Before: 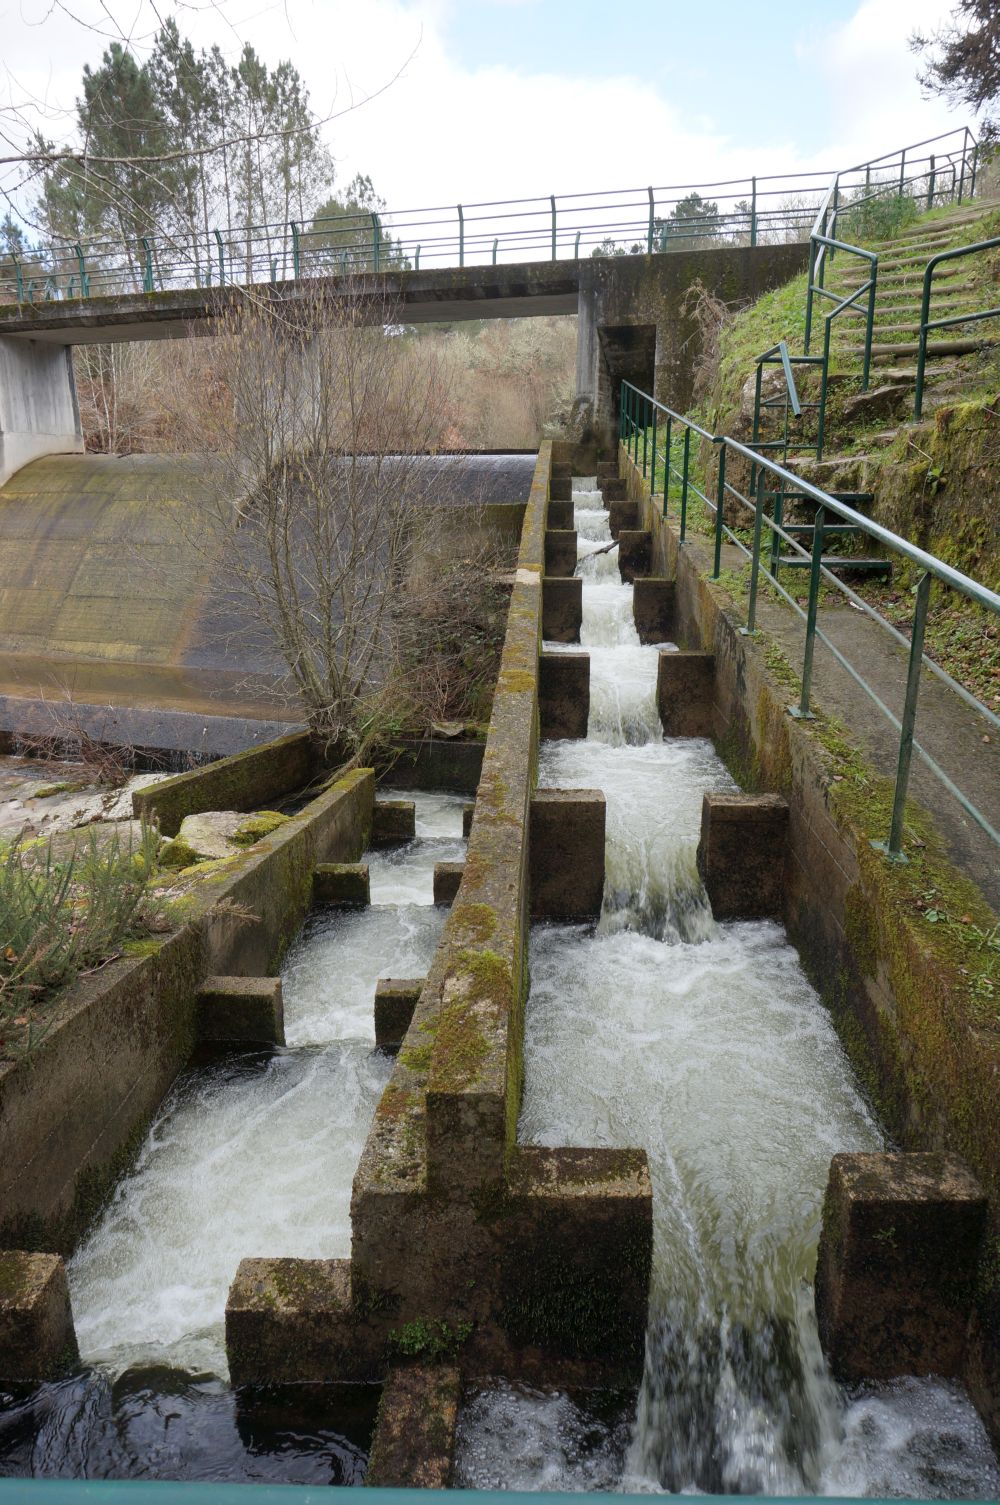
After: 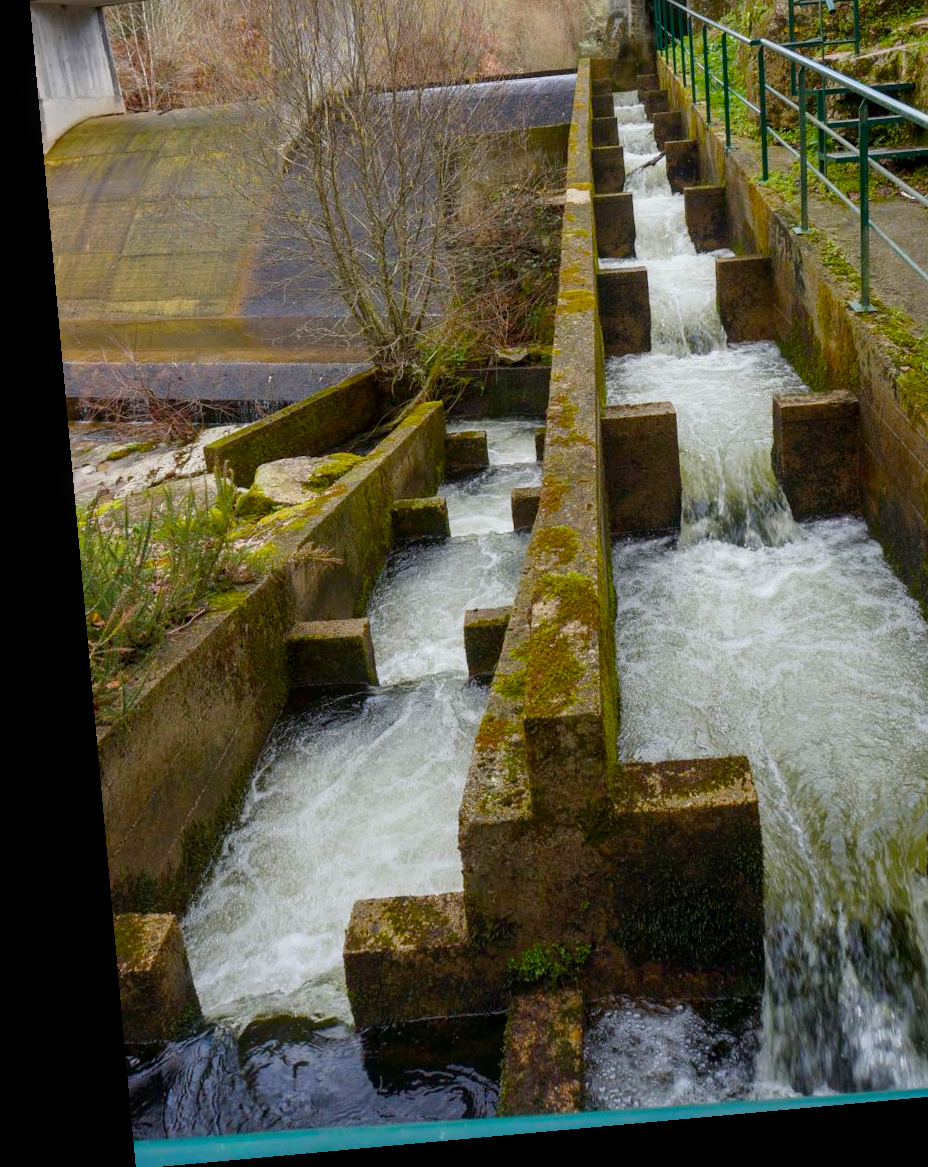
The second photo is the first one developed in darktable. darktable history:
crop: top 26.531%, right 17.959%
color balance rgb: linear chroma grading › global chroma 18.9%, perceptual saturation grading › global saturation 20%, perceptual saturation grading › highlights -25%, perceptual saturation grading › shadows 50%, global vibrance 18.93%
rotate and perspective: rotation -5.2°, automatic cropping off
local contrast: on, module defaults
